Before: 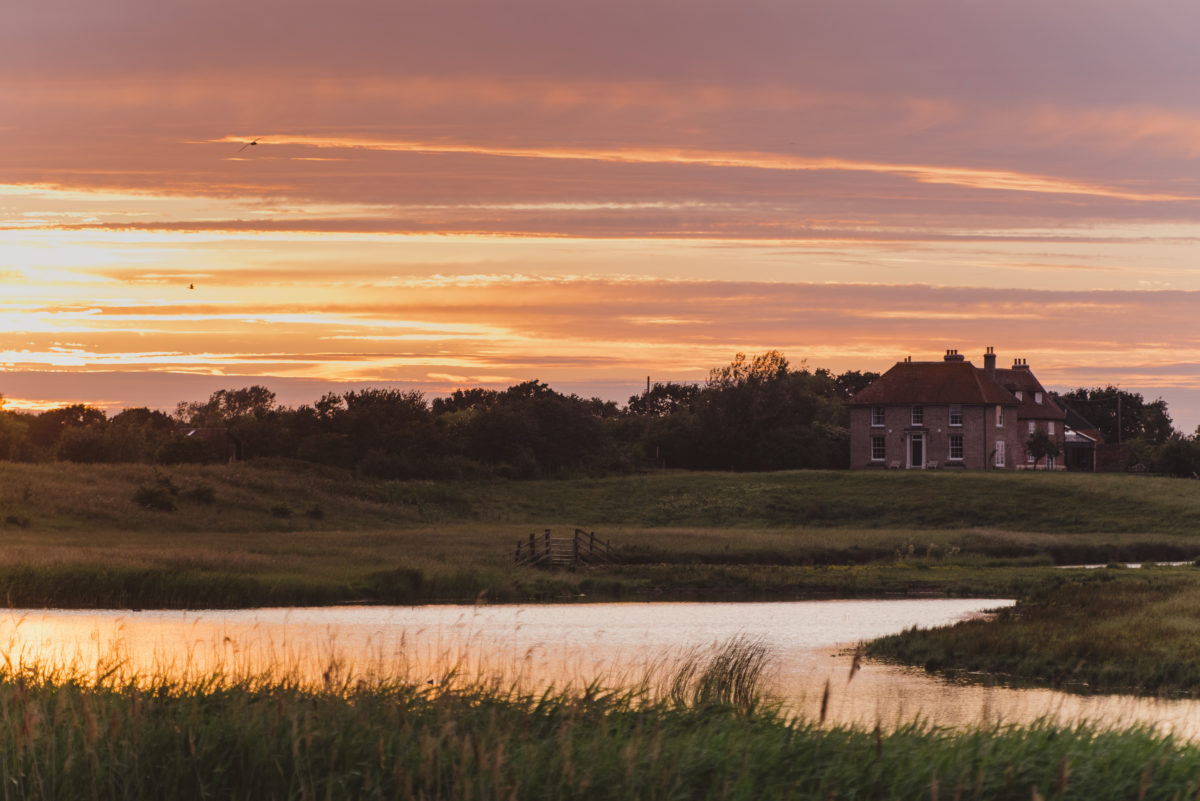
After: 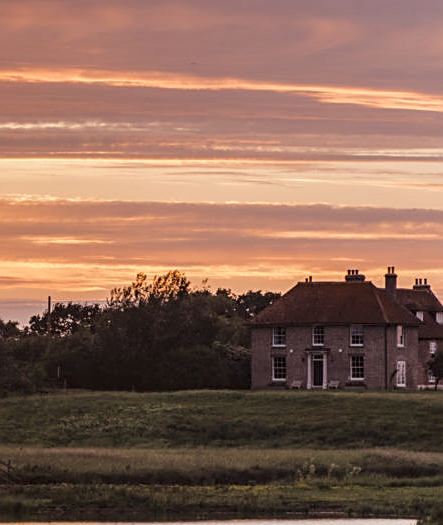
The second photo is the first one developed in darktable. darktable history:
local contrast: detail 150%
crop and rotate: left 49.936%, top 10.094%, right 13.136%, bottom 24.256%
sharpen: on, module defaults
